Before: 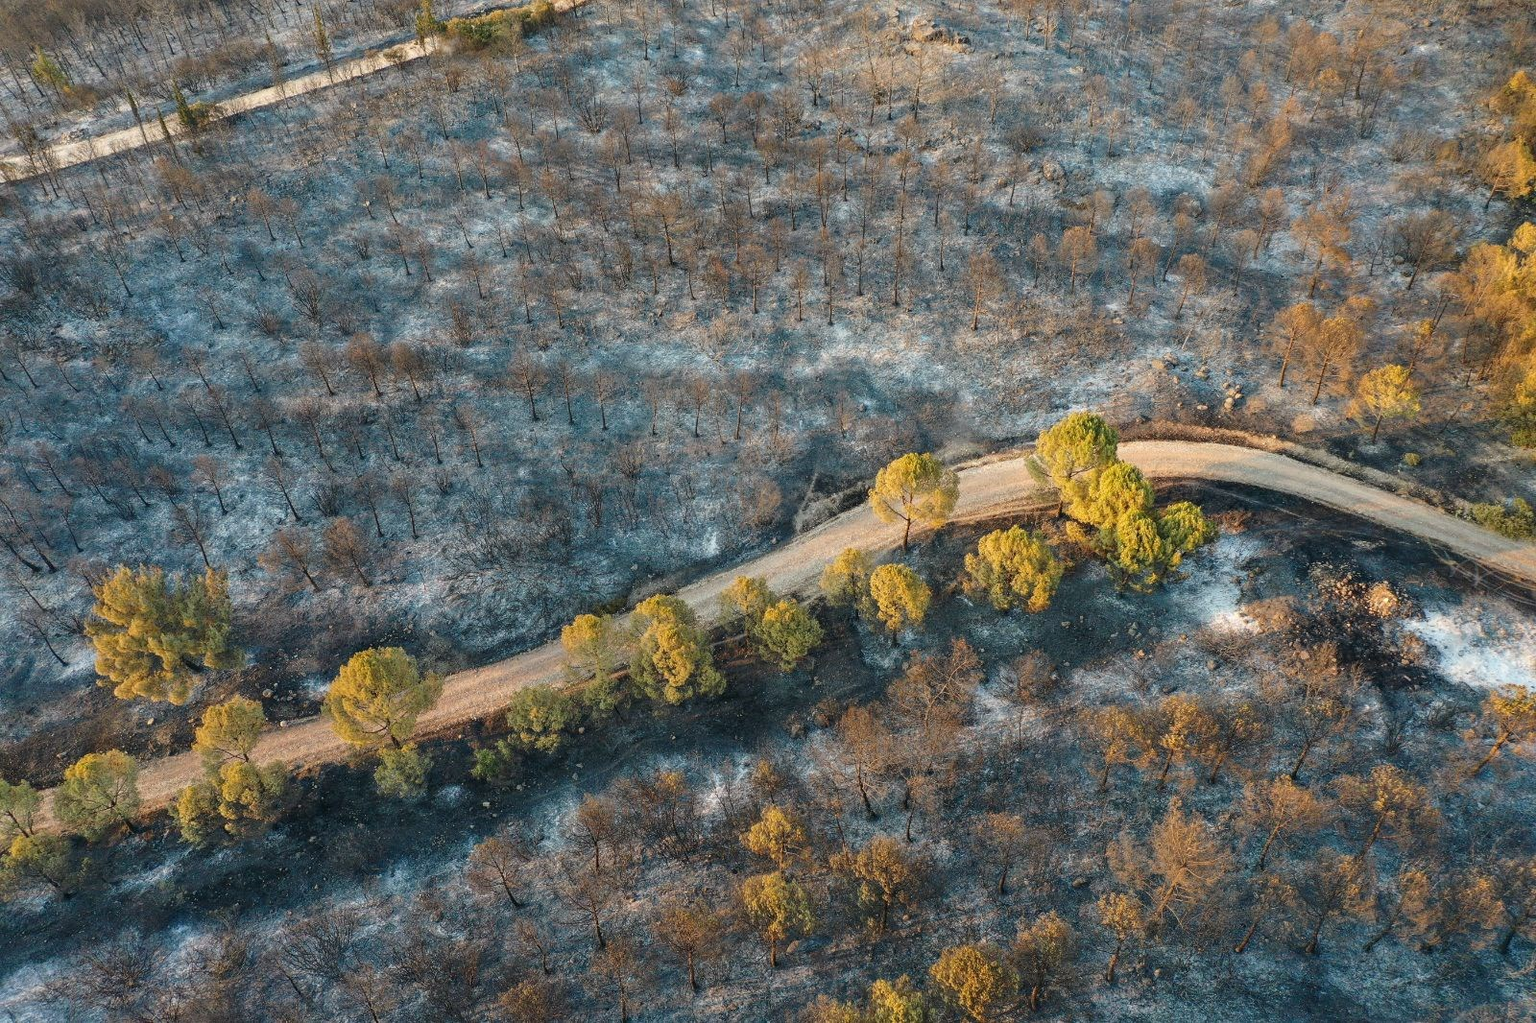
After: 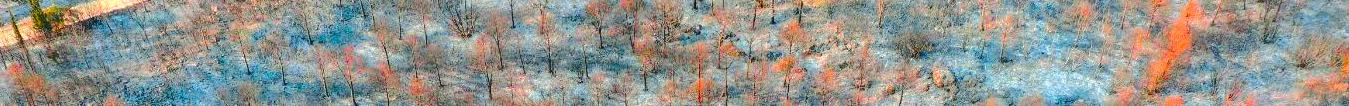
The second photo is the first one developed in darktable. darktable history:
crop and rotate: left 9.644%, top 9.491%, right 6.021%, bottom 80.509%
tone curve: curves: ch0 [(0, 0) (0.058, 0.022) (0.265, 0.208) (0.41, 0.417) (0.485, 0.524) (0.638, 0.673) (0.845, 0.828) (0.994, 0.964)]; ch1 [(0, 0) (0.136, 0.146) (0.317, 0.34) (0.382, 0.408) (0.469, 0.482) (0.498, 0.497) (0.557, 0.573) (0.644, 0.643) (0.725, 0.765) (1, 1)]; ch2 [(0, 0) (0.352, 0.403) (0.45, 0.469) (0.502, 0.504) (0.54, 0.524) (0.592, 0.566) (0.638, 0.599) (1, 1)], color space Lab, independent channels, preserve colors none
color correction: saturation 3
exposure: exposure 0.636 EV, compensate highlight preservation false
